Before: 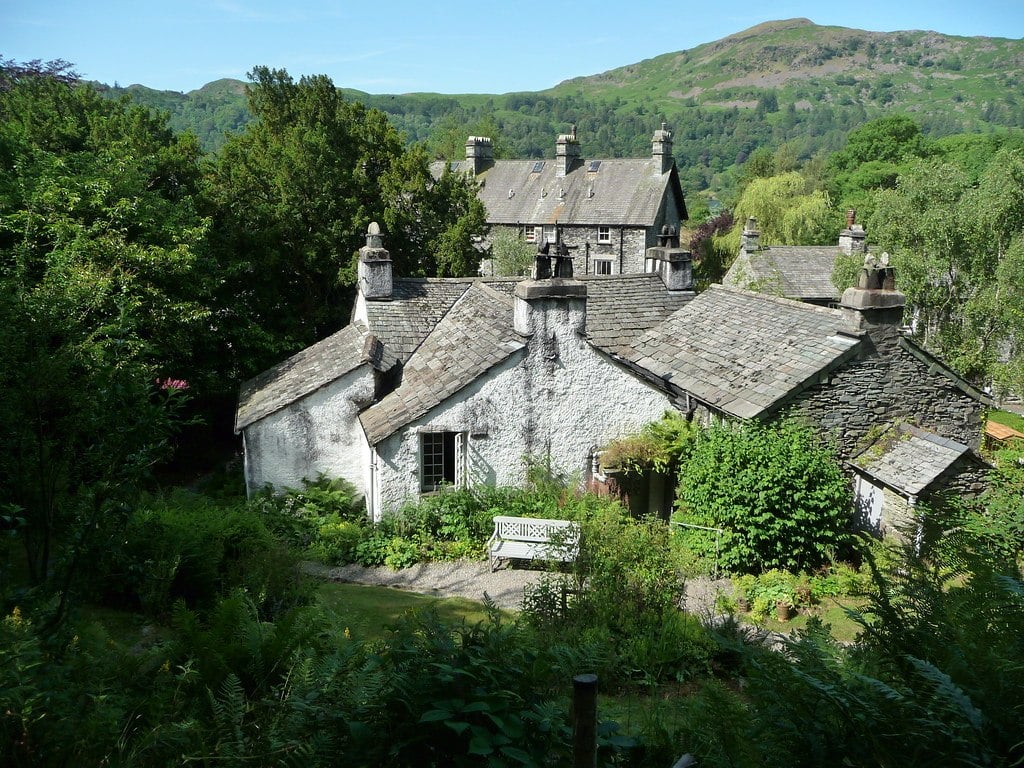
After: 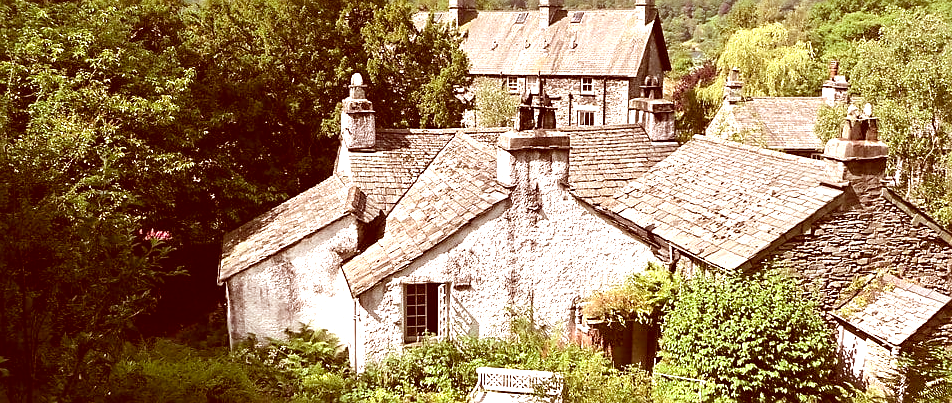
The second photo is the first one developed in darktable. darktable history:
exposure: black level correction 0, exposure 1.1 EV, compensate highlight preservation false
crop: left 1.758%, top 19.461%, right 5.192%, bottom 27.952%
sharpen: on, module defaults
color correction: highlights a* 9.37, highlights b* 8.65, shadows a* 39.36, shadows b* 39.24, saturation 0.816
